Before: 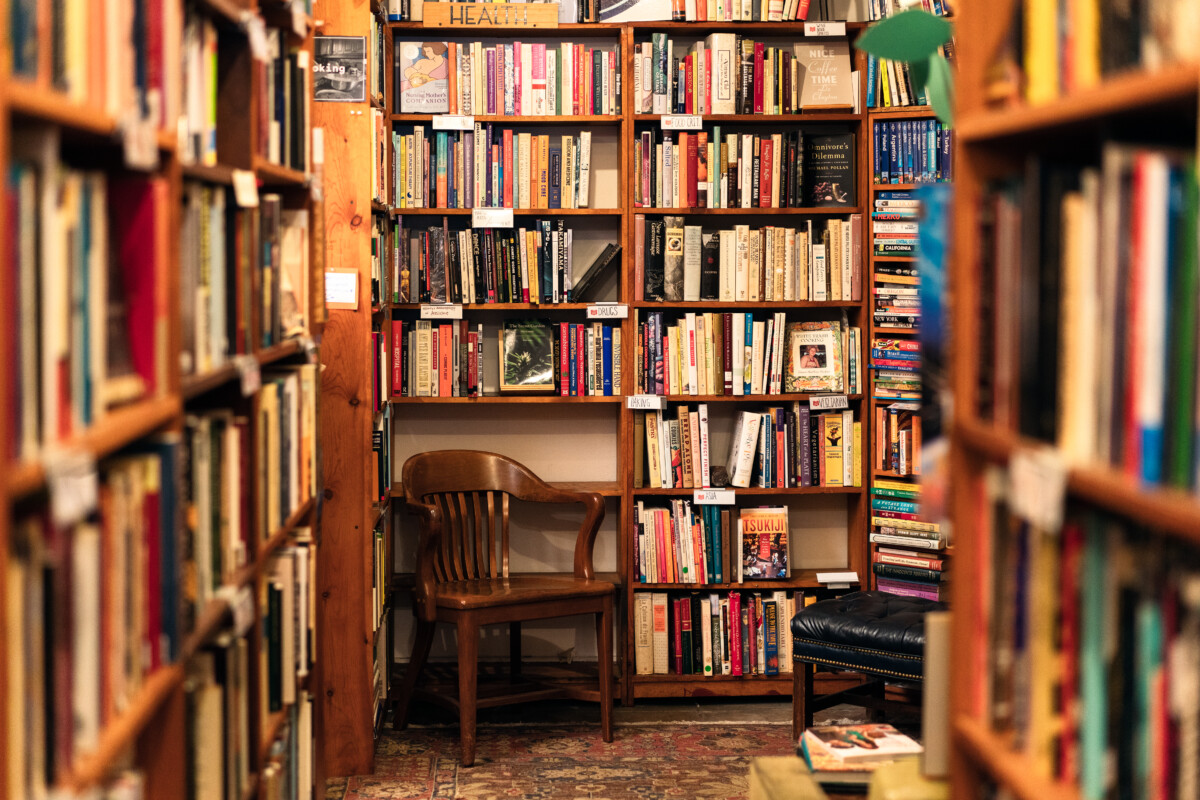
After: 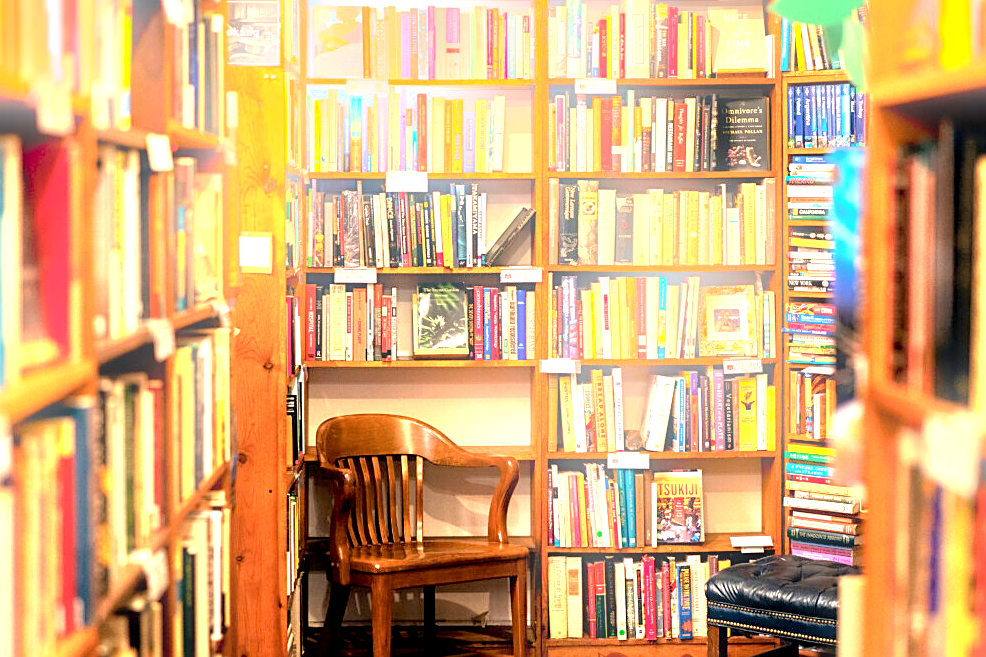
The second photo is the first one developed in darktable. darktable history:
crop and rotate: left 7.196%, top 4.574%, right 10.605%, bottom 13.178%
bloom: size 9%, threshold 100%, strength 7%
exposure: black level correction 0.005, exposure 2.084 EV, compensate highlight preservation false
sharpen: on, module defaults
